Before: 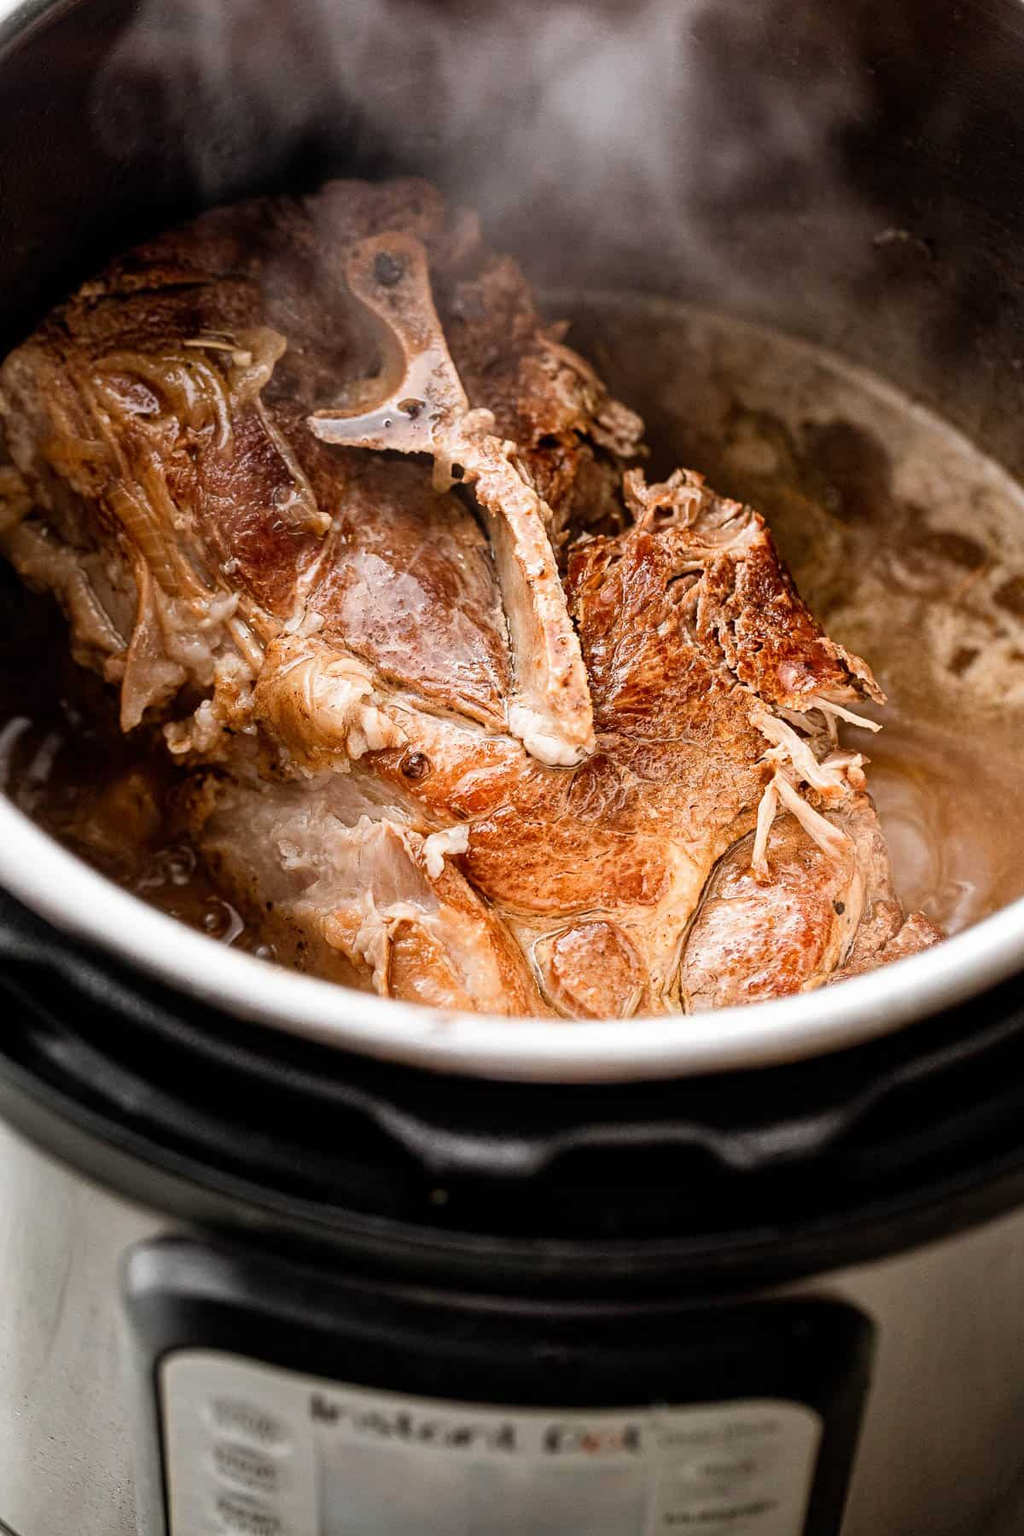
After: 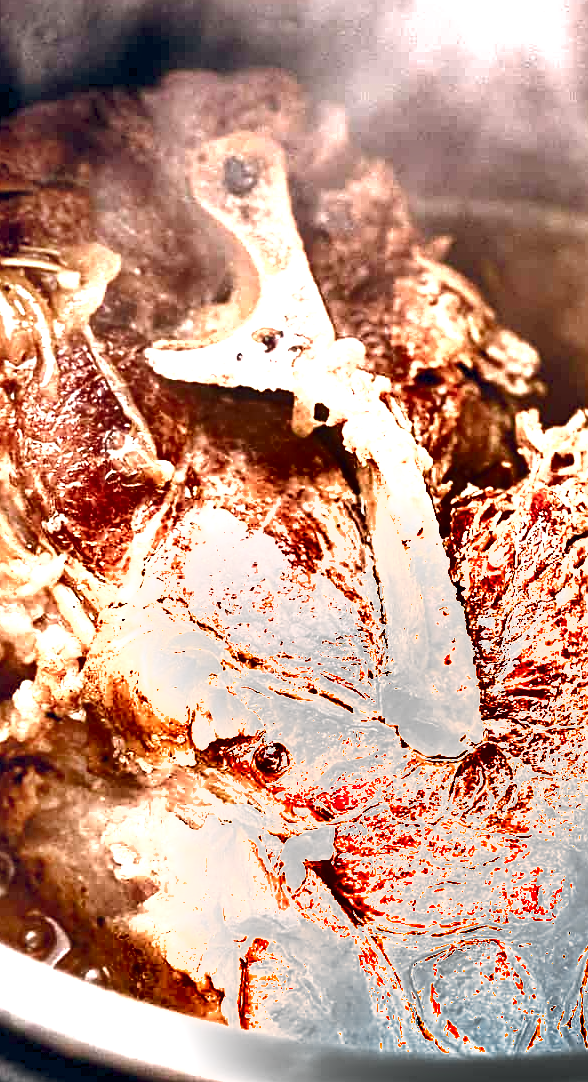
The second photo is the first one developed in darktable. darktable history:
crop: left 17.919%, top 7.81%, right 33.051%, bottom 32.057%
exposure: exposure 2.189 EV, compensate exposure bias true, compensate highlight preservation false
shadows and highlights: low approximation 0.01, soften with gaussian
sharpen: on, module defaults
color balance rgb: shadows lift › chroma 0.937%, shadows lift › hue 110.75°, highlights gain › chroma 0.945%, highlights gain › hue 26.04°, global offset › chroma 0.123%, global offset › hue 253.22°, perceptual saturation grading › global saturation 0.051%, perceptual saturation grading › highlights -31.494%, perceptual saturation grading › mid-tones 5.151%, perceptual saturation grading › shadows 17.282%, global vibrance 20%
